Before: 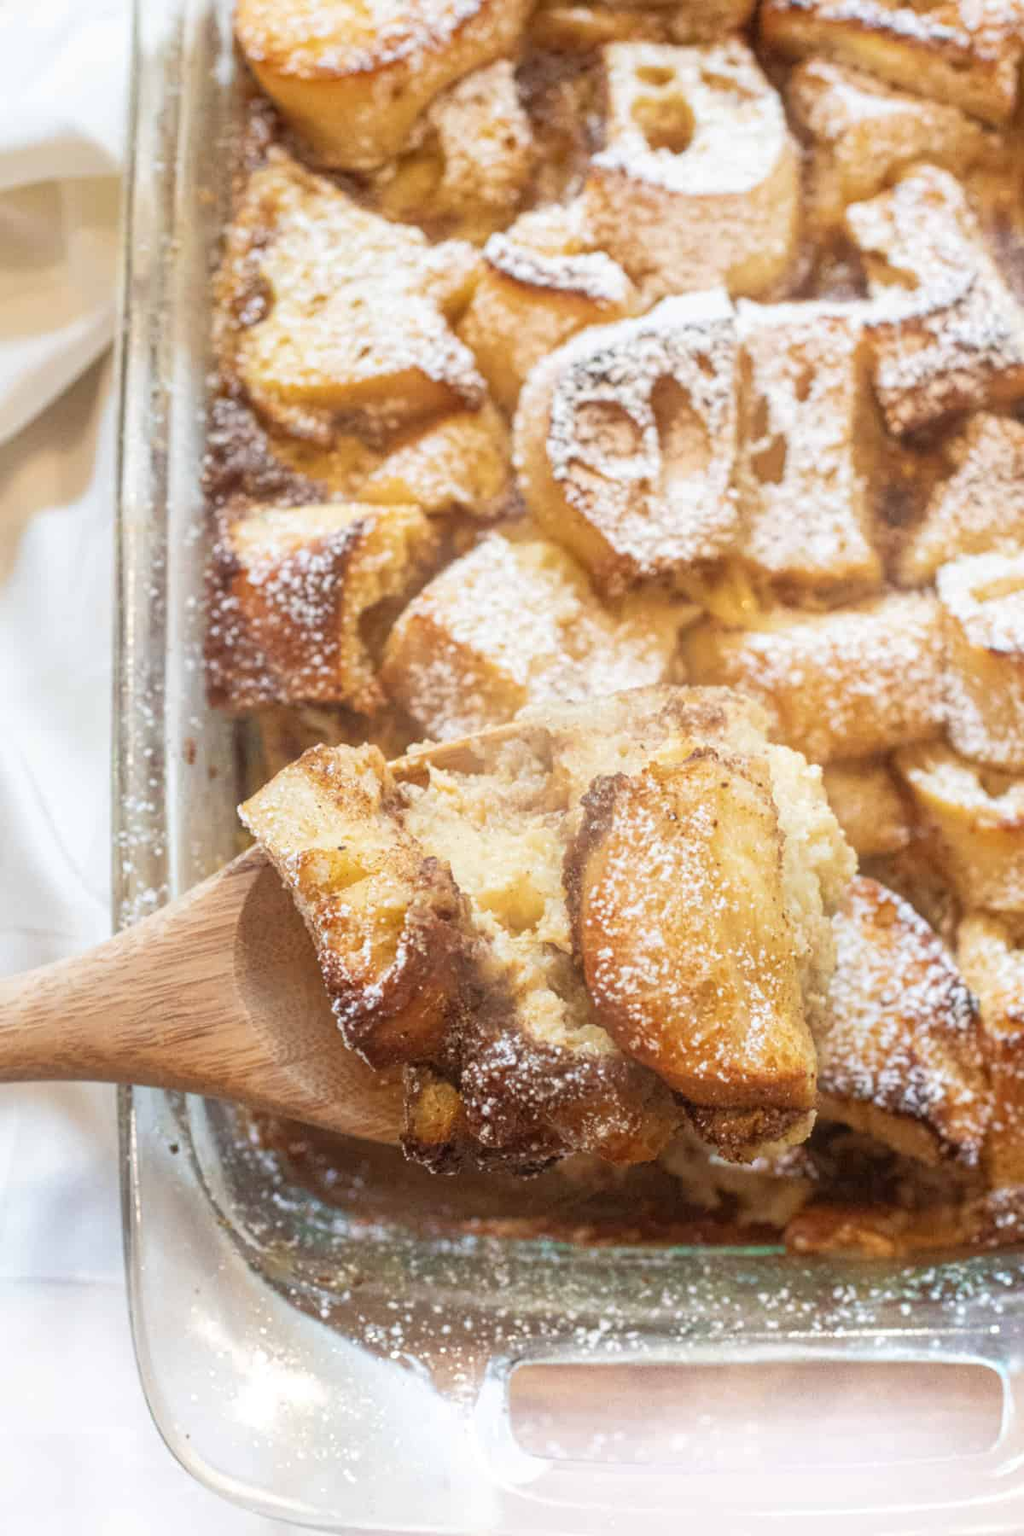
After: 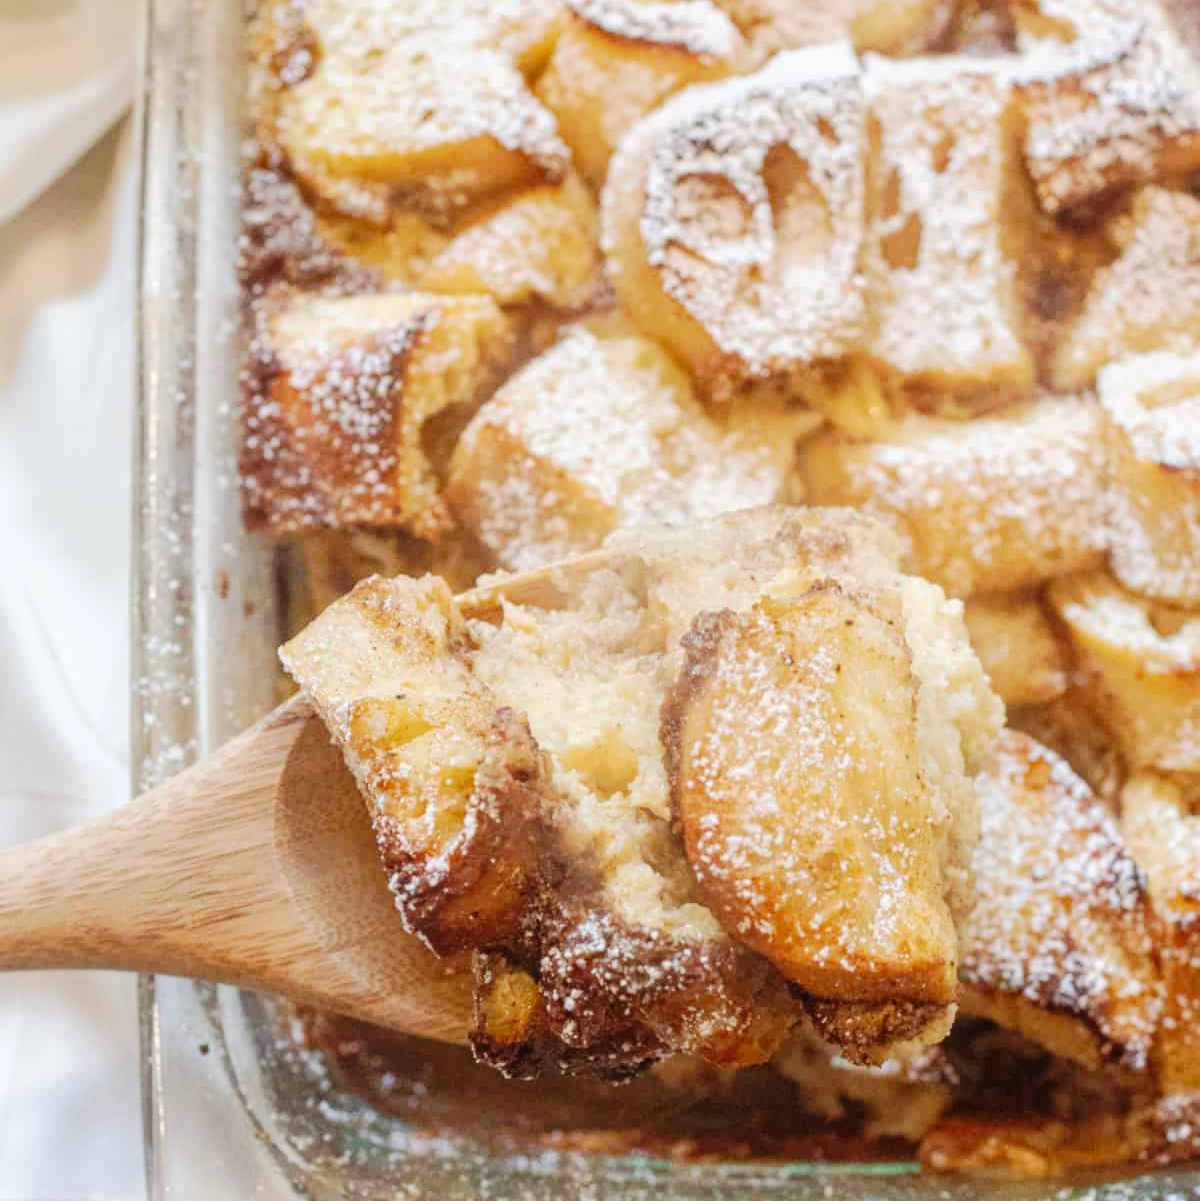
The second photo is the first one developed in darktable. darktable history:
crop: top 16.514%, bottom 16.745%
tone curve: curves: ch0 [(0, 0) (0.003, 0.009) (0.011, 0.013) (0.025, 0.022) (0.044, 0.039) (0.069, 0.055) (0.1, 0.077) (0.136, 0.113) (0.177, 0.158) (0.224, 0.213) (0.277, 0.289) (0.335, 0.367) (0.399, 0.451) (0.468, 0.532) (0.543, 0.615) (0.623, 0.696) (0.709, 0.755) (0.801, 0.818) (0.898, 0.893) (1, 1)], preserve colors none
exposure: compensate highlight preservation false
